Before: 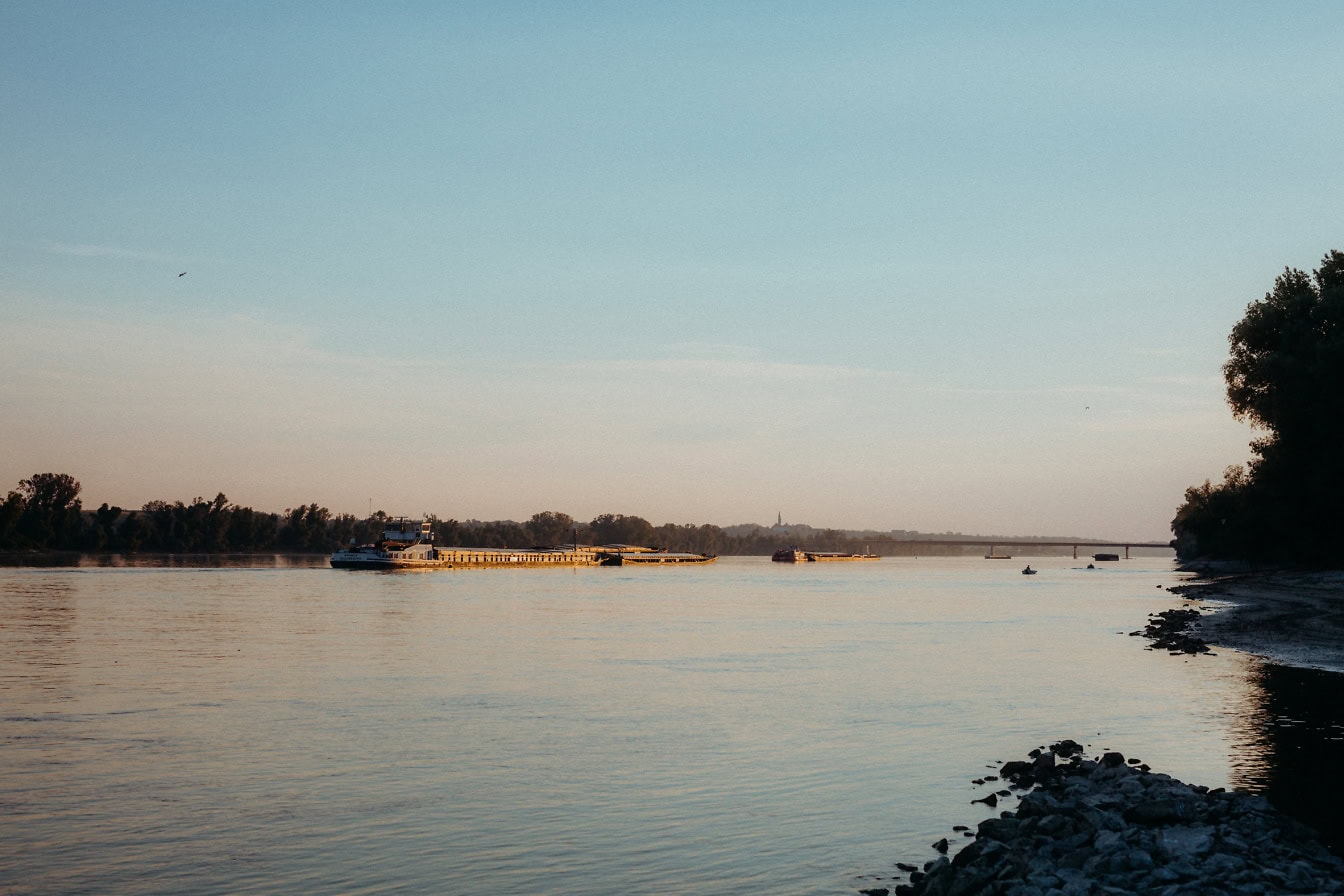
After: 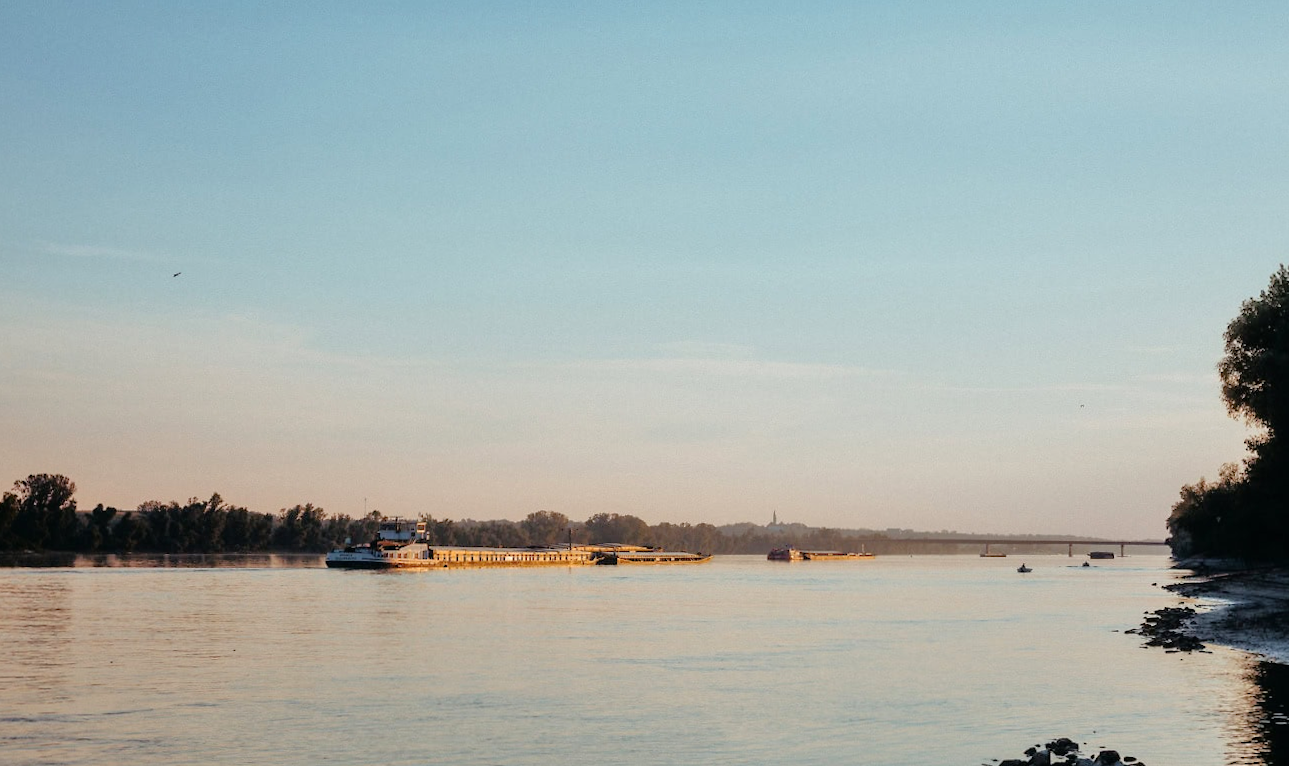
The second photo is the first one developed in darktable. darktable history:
tone equalizer: -7 EV 0.161 EV, -6 EV 0.639 EV, -5 EV 1.11 EV, -4 EV 1.33 EV, -3 EV 1.16 EV, -2 EV 0.6 EV, -1 EV 0.162 EV, mask exposure compensation -0.486 EV
crop and rotate: angle 0.133°, left 0.24%, right 3.475%, bottom 14.159%
